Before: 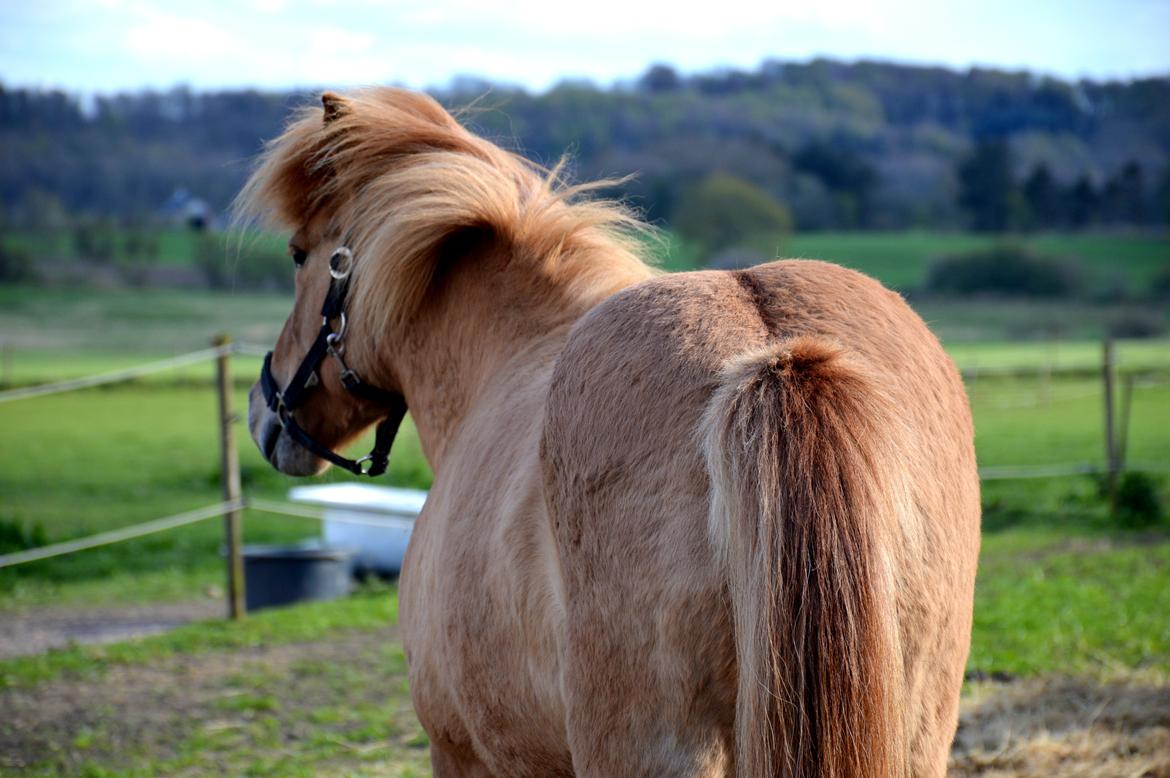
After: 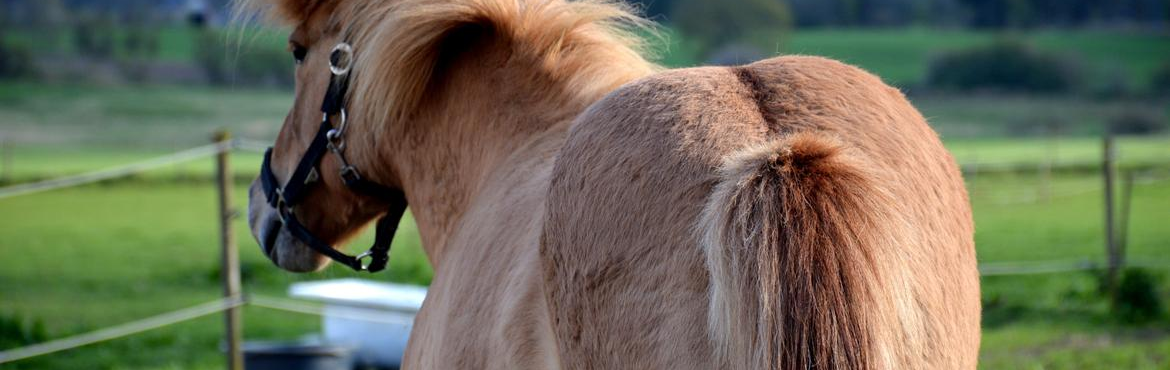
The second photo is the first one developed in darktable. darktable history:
crop and rotate: top 26.379%, bottom 26.045%
